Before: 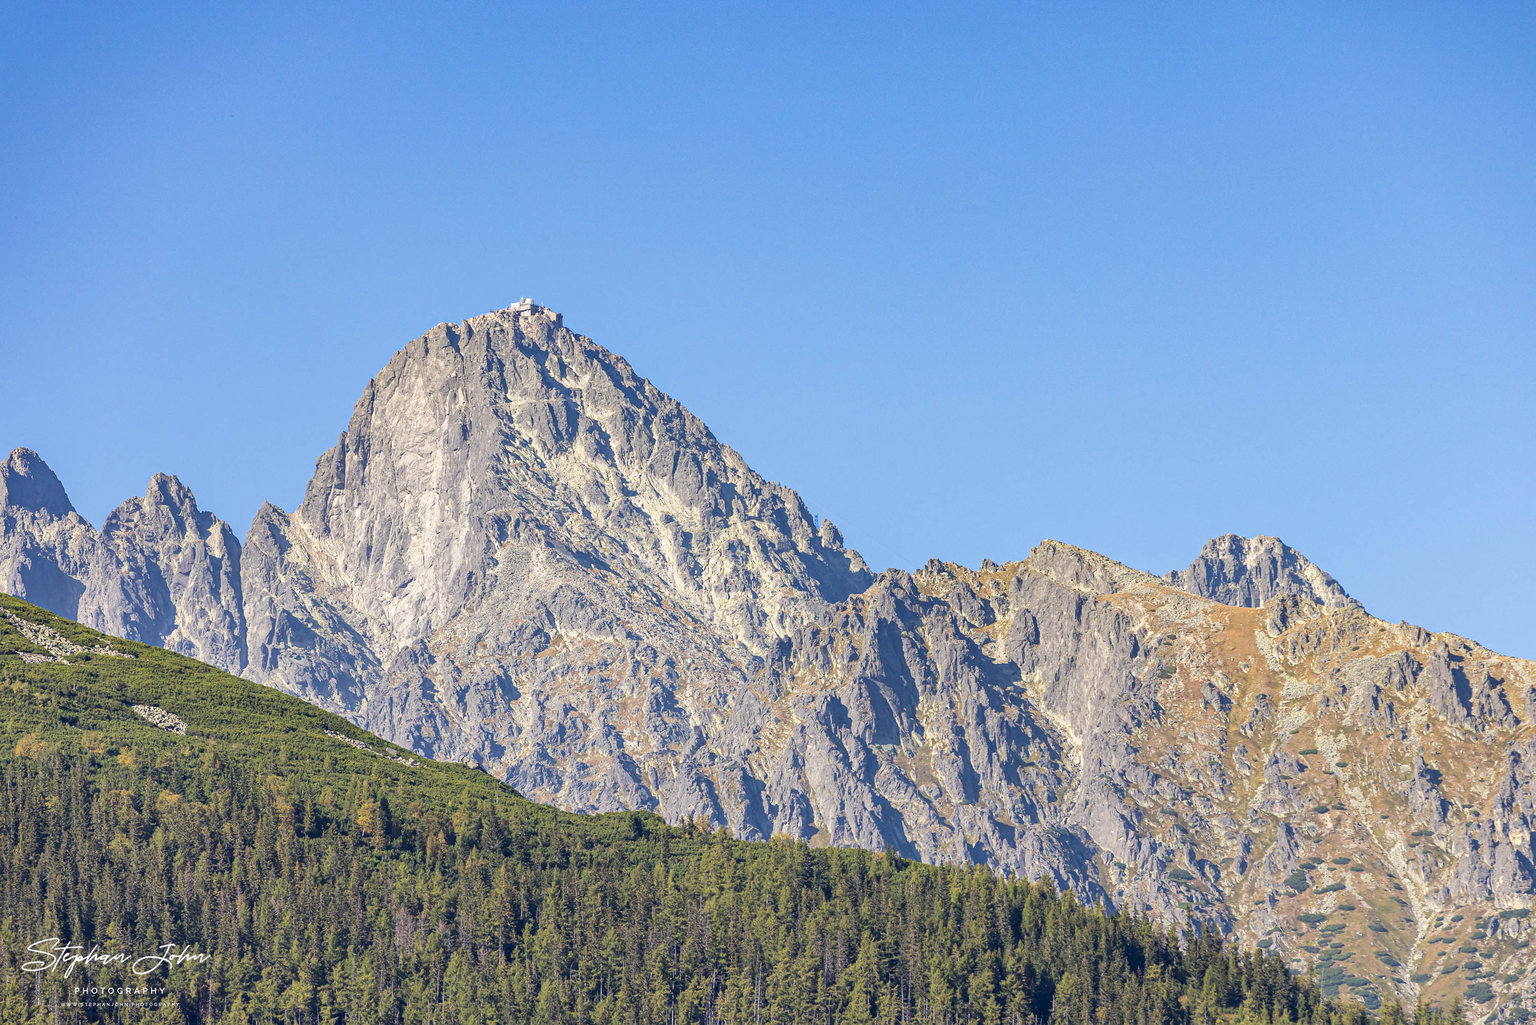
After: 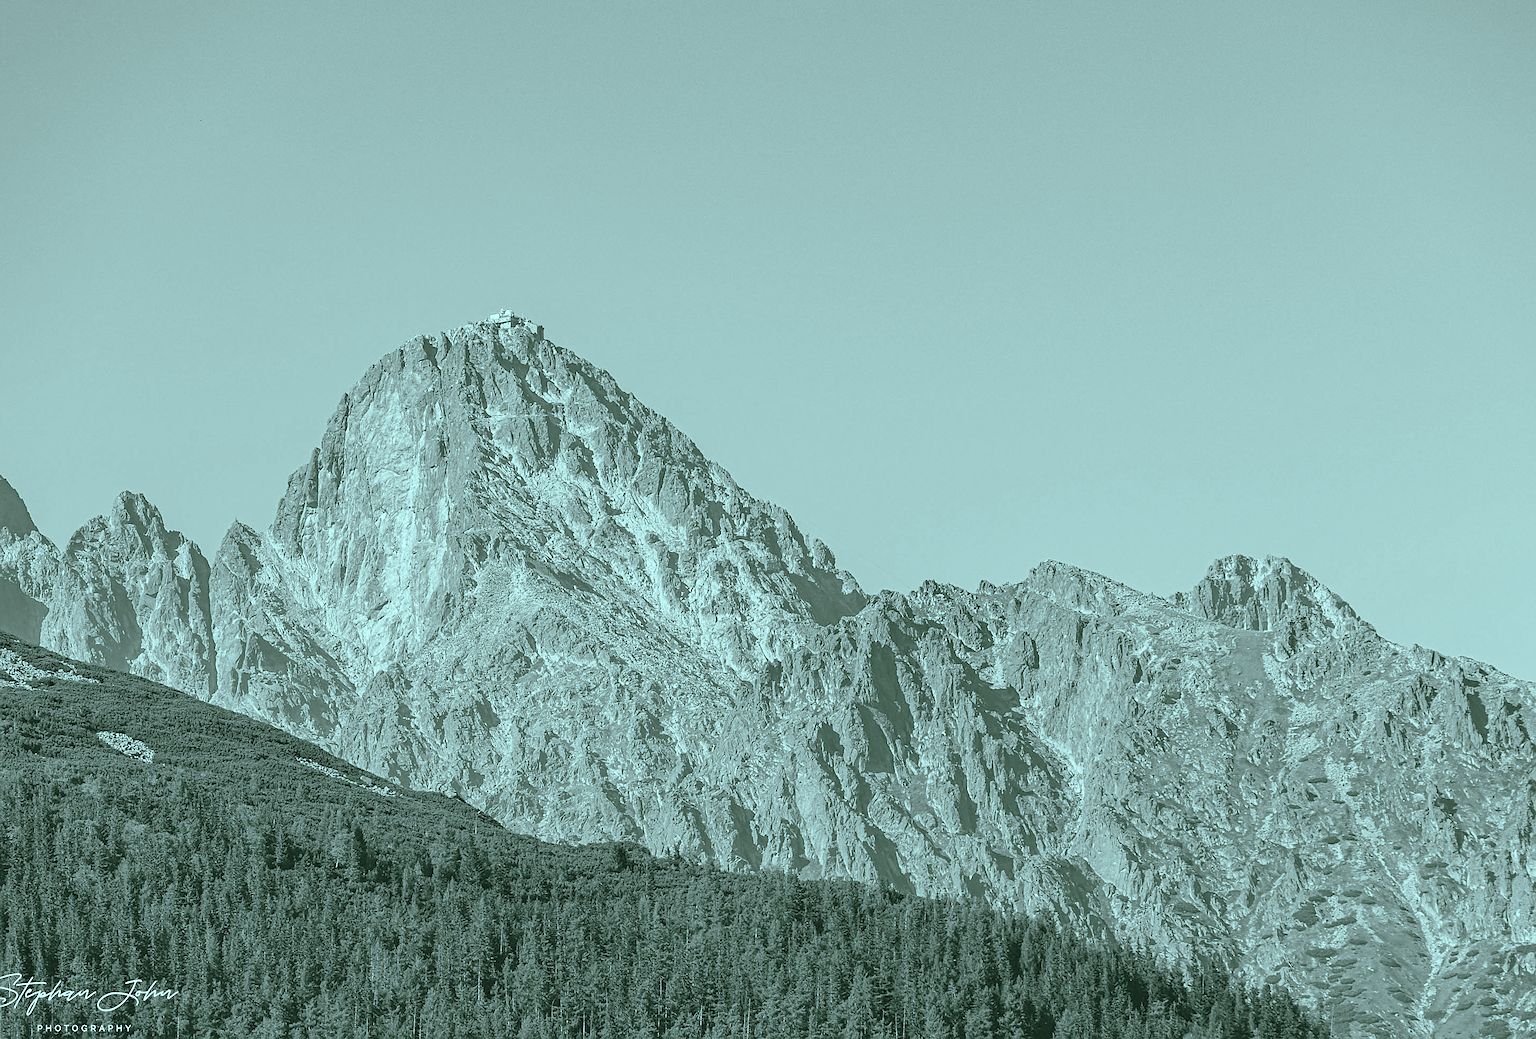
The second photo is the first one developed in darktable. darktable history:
white balance: red 1, blue 1
crop and rotate: left 2.536%, right 1.107%, bottom 2.246%
color calibration: output gray [0.18, 0.41, 0.41, 0], gray › normalize channels true, illuminant same as pipeline (D50), adaptation XYZ, x 0.346, y 0.359, gamut compression 0
color balance rgb: shadows lift › chroma 11.71%, shadows lift › hue 133.46°, highlights gain › chroma 4%, highlights gain › hue 200.2°, perceptual saturation grading › global saturation 18.05%
sharpen: on, module defaults
